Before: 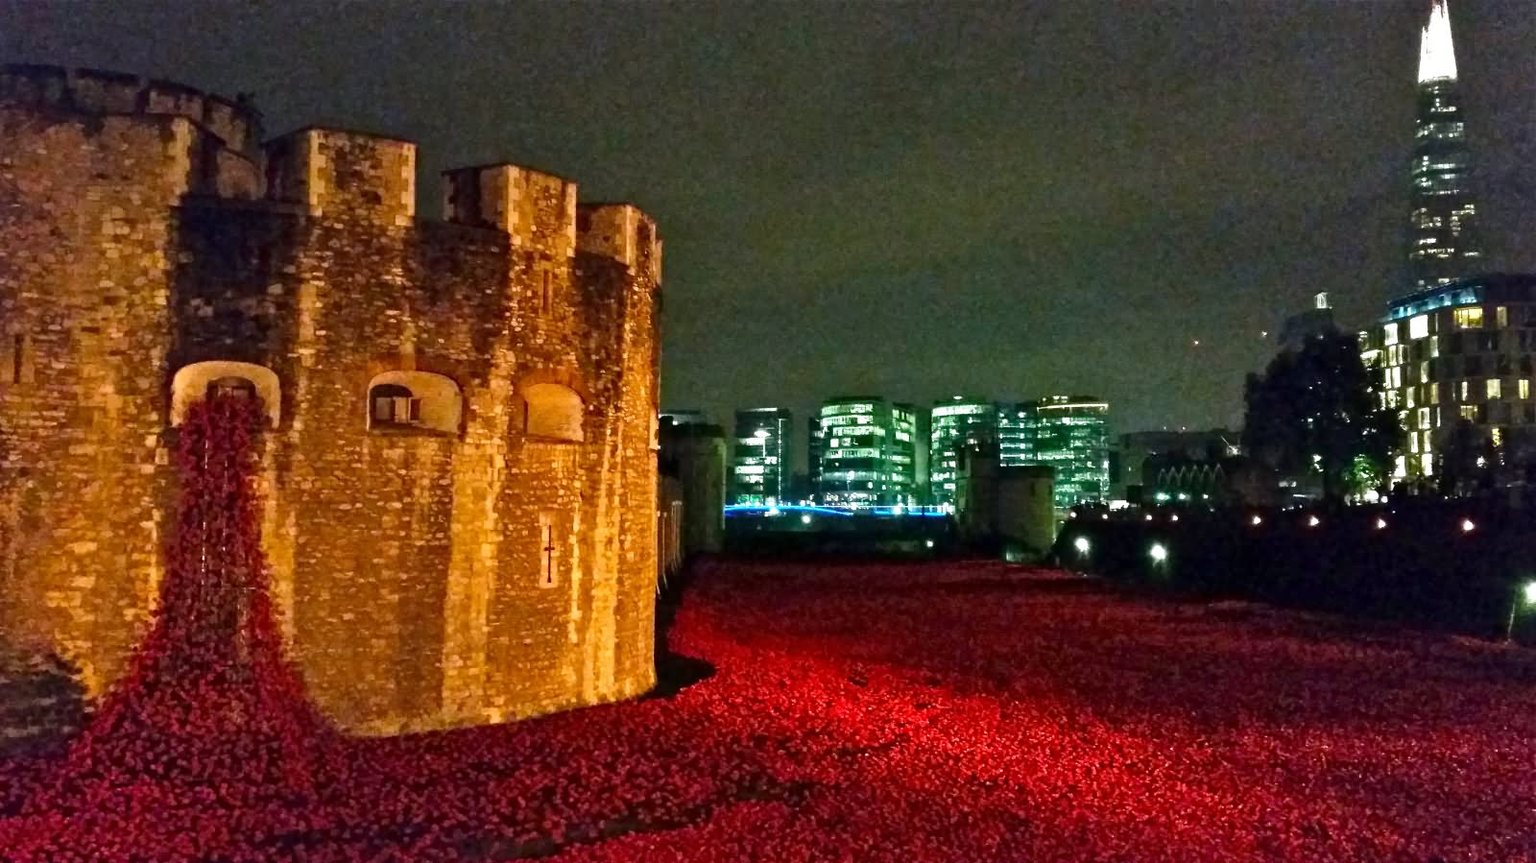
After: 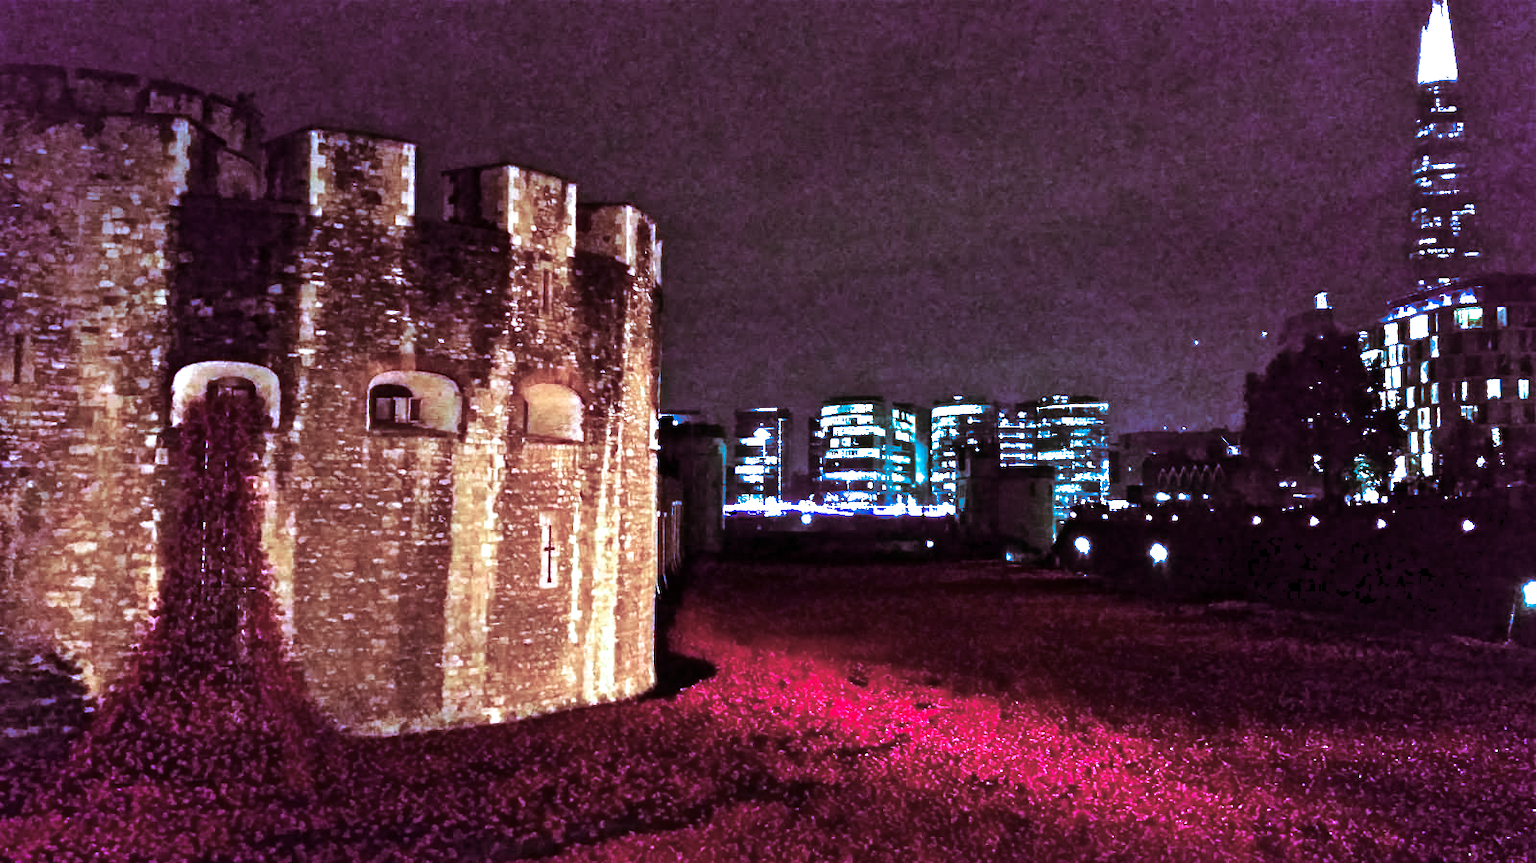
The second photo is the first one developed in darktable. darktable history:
tone equalizer: -8 EV -1.08 EV, -7 EV -1.01 EV, -6 EV -0.867 EV, -5 EV -0.578 EV, -3 EV 0.578 EV, -2 EV 0.867 EV, -1 EV 1.01 EV, +0 EV 1.08 EV, edges refinement/feathering 500, mask exposure compensation -1.57 EV, preserve details no
exposure: compensate highlight preservation false
tone curve: color space Lab, linked channels, preserve colors none
color calibration: output R [0.948, 0.091, -0.04, 0], output G [-0.3, 1.384, -0.085, 0], output B [-0.108, 0.061, 1.08, 0], illuminant as shot in camera, x 0.484, y 0.43, temperature 2405.29 K
split-toning: on, module defaults
white balance: emerald 1
